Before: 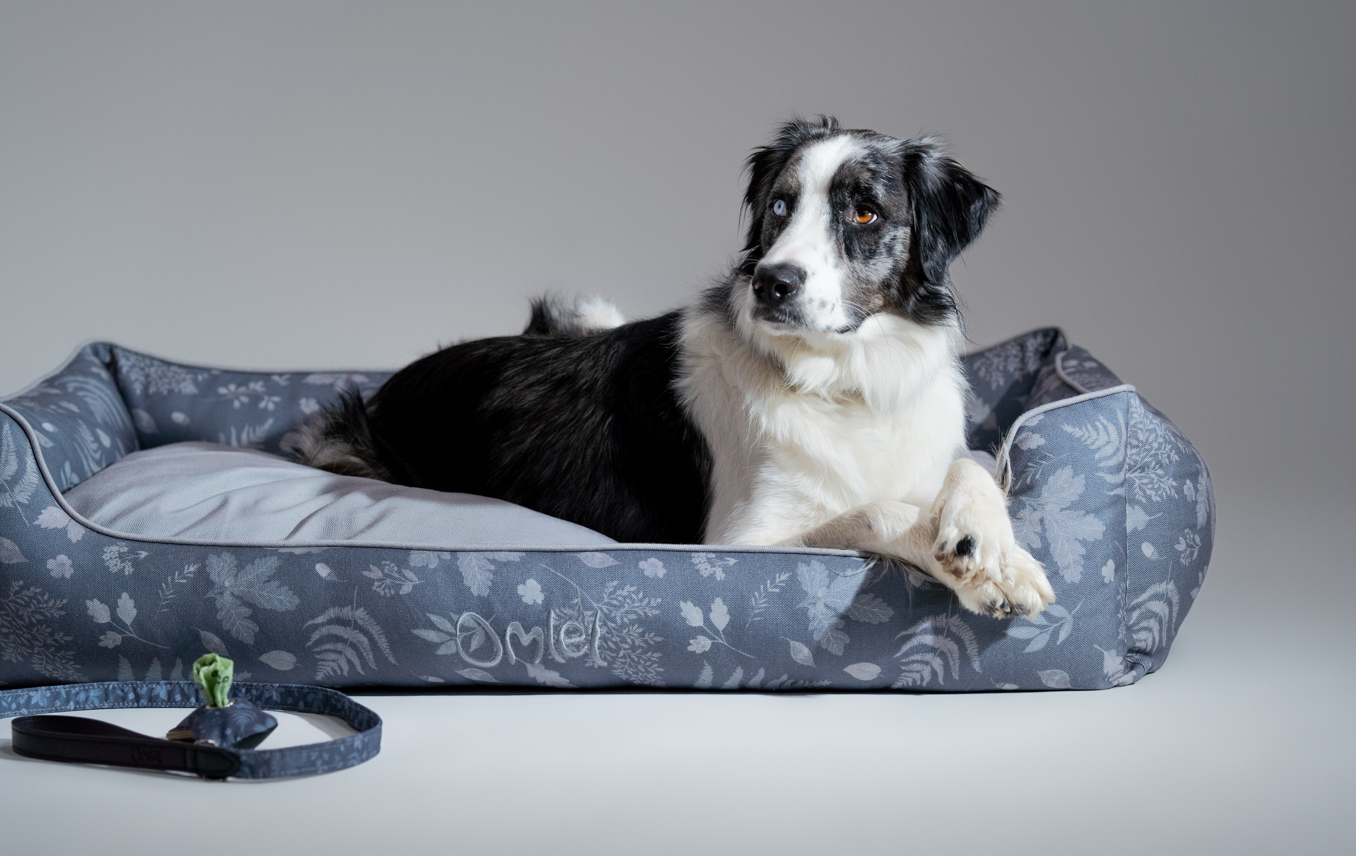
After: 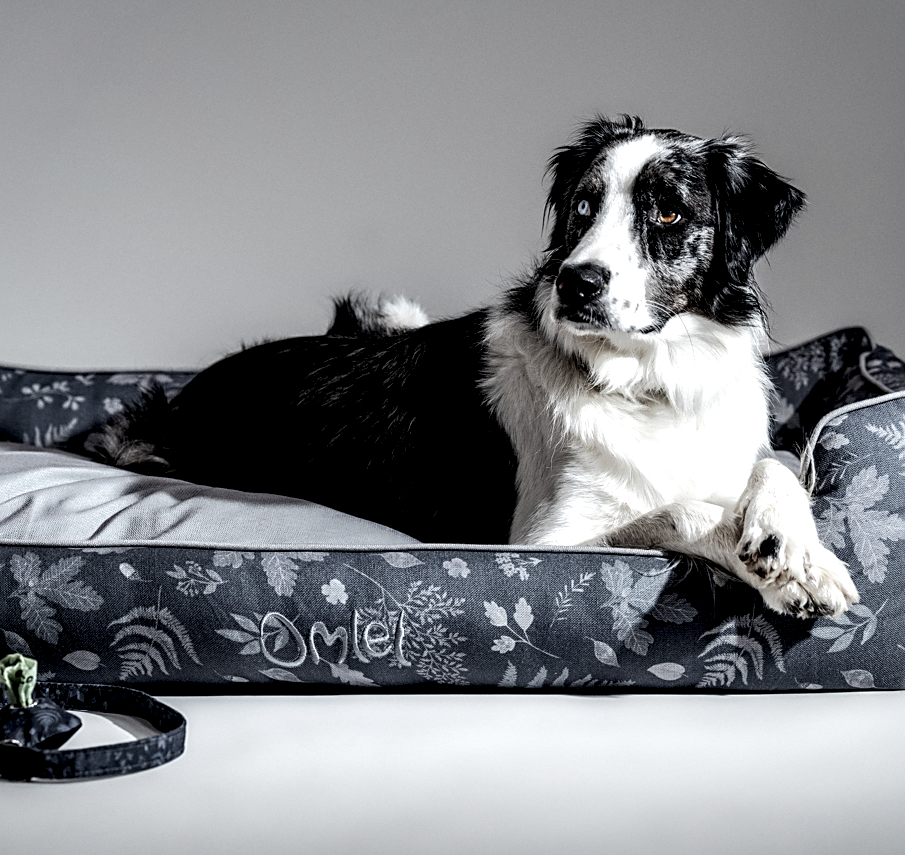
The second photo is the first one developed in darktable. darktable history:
color correction: highlights b* -0.058, saturation 0.576
crop and rotate: left 14.465%, right 18.742%
local contrast: shadows 171%, detail 224%
sharpen: amount 0.497
